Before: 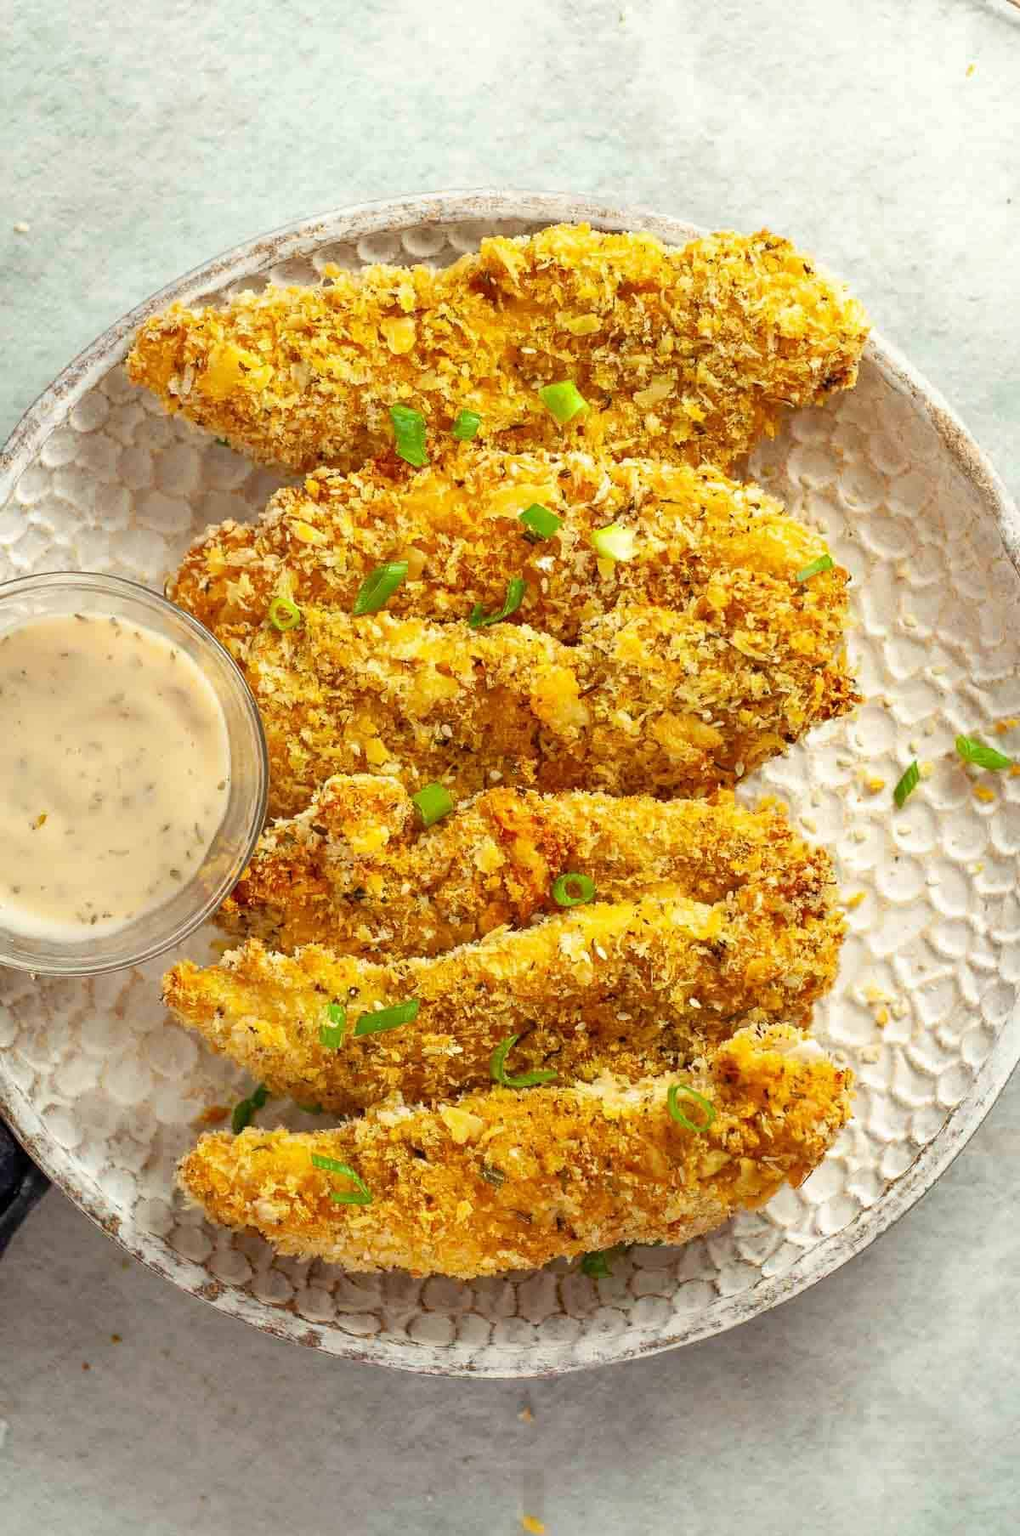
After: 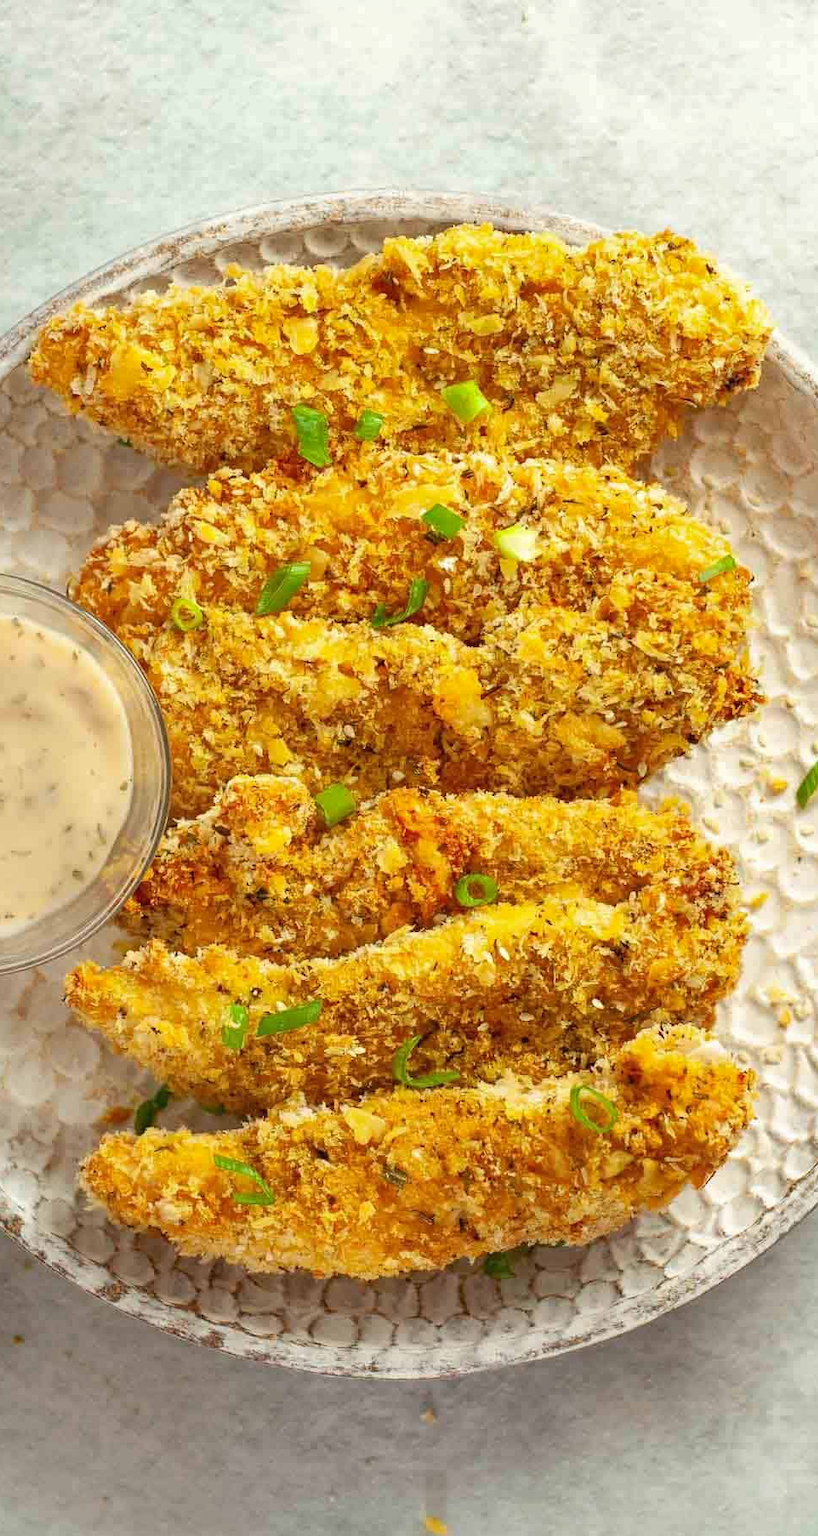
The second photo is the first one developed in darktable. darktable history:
shadows and highlights: shadows 24.8, highlights -23.51
crop and rotate: left 9.616%, right 10.211%
